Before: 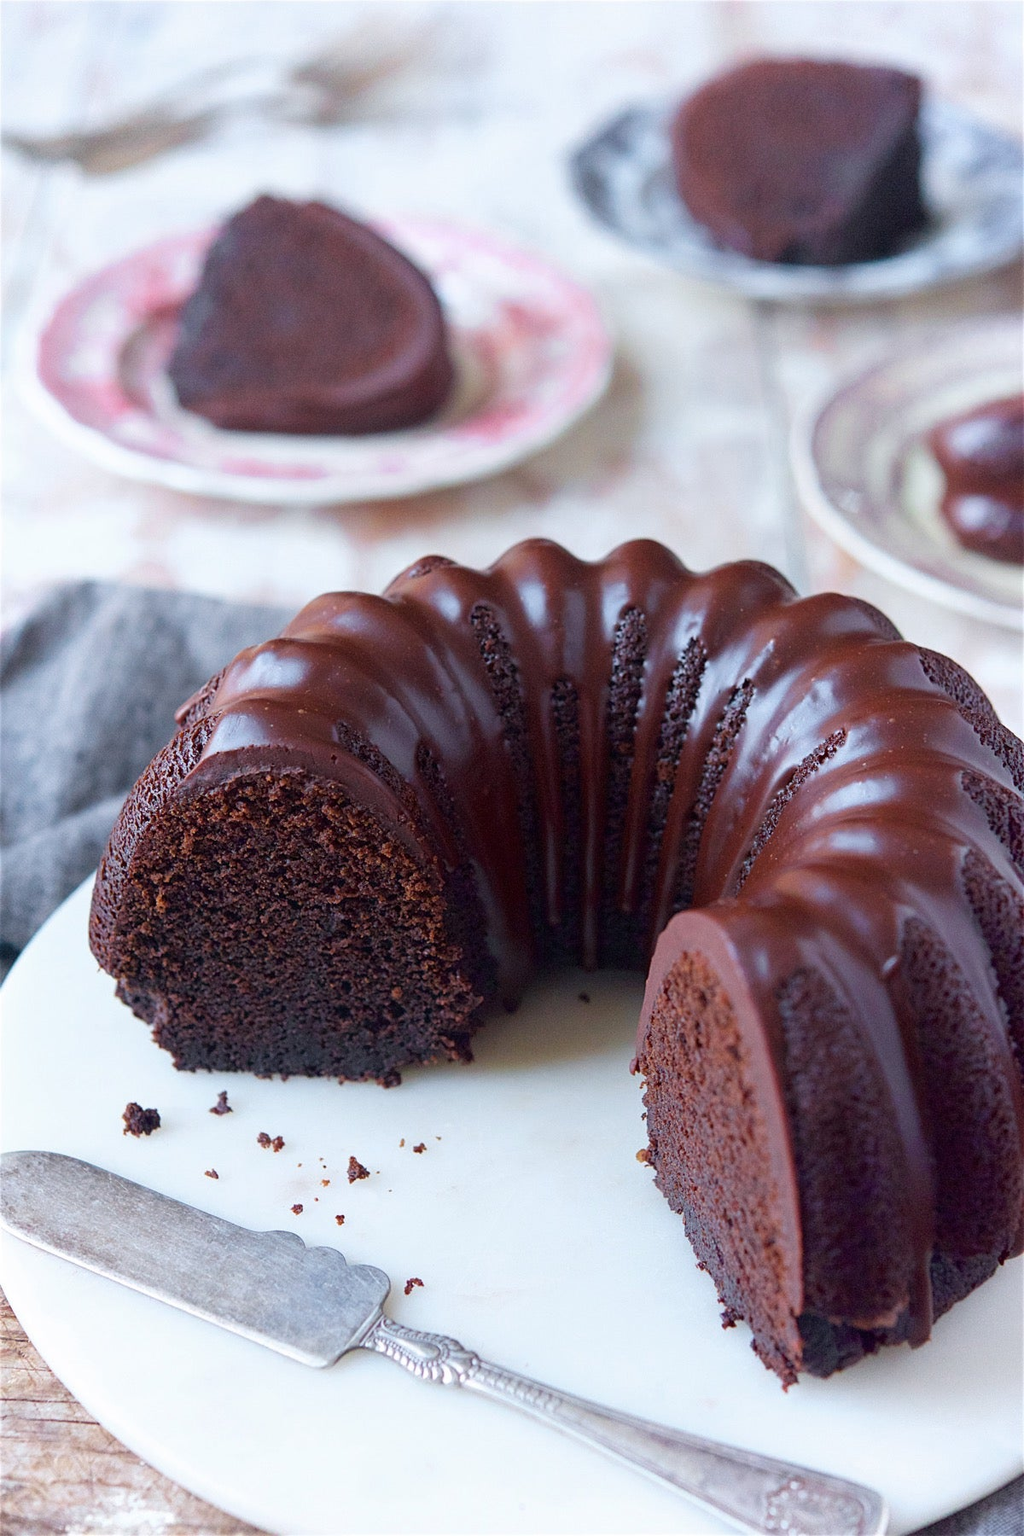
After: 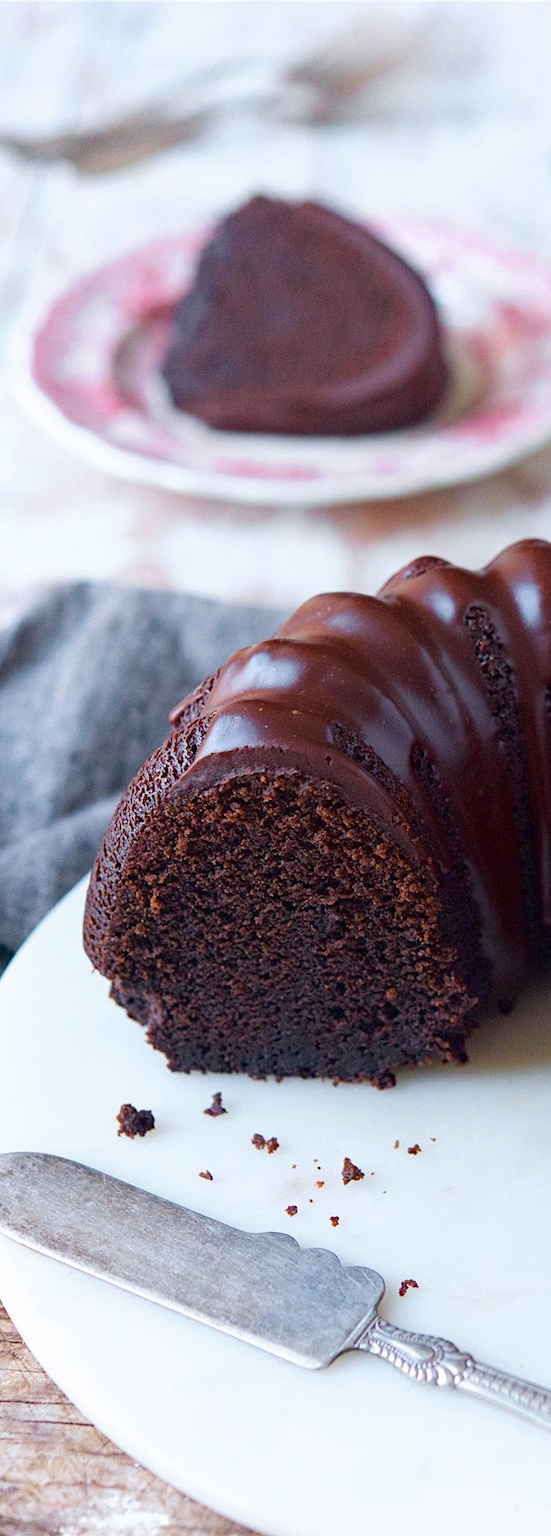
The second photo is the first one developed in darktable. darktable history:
crop: left 0.587%, right 45.588%, bottom 0.086%
haze removal: compatibility mode true, adaptive false
